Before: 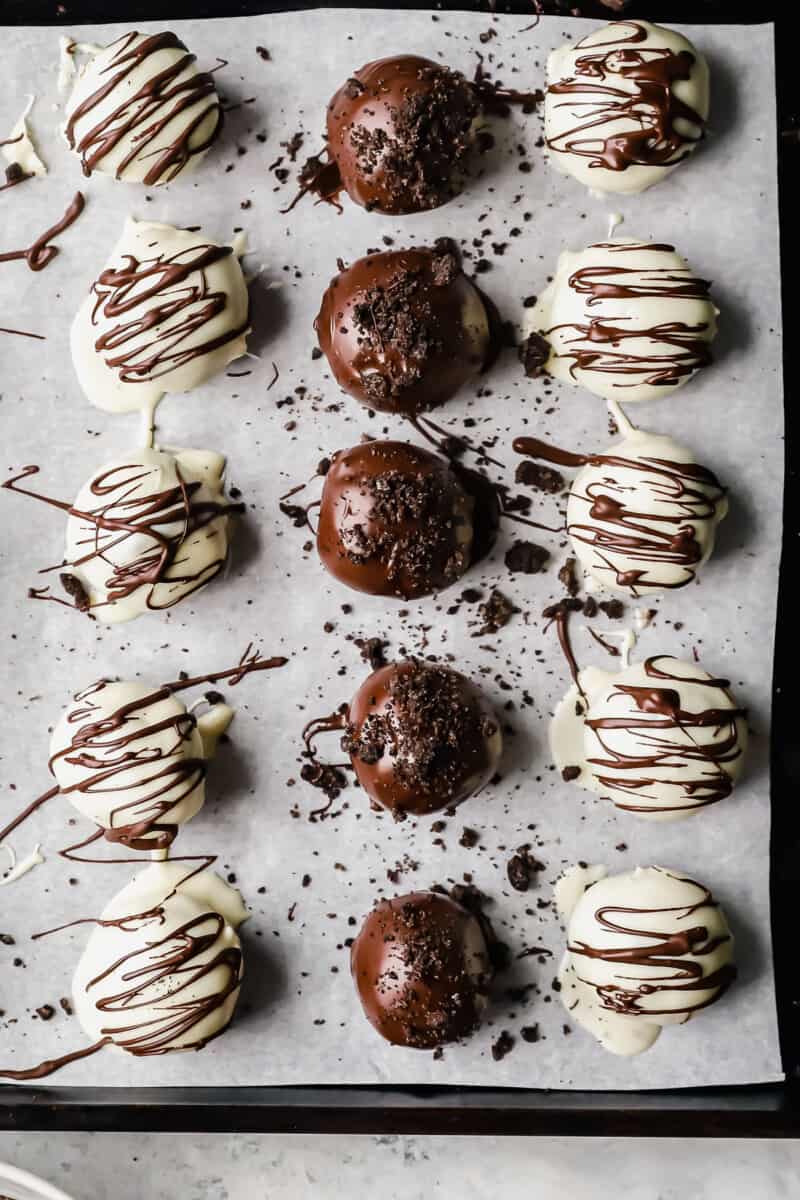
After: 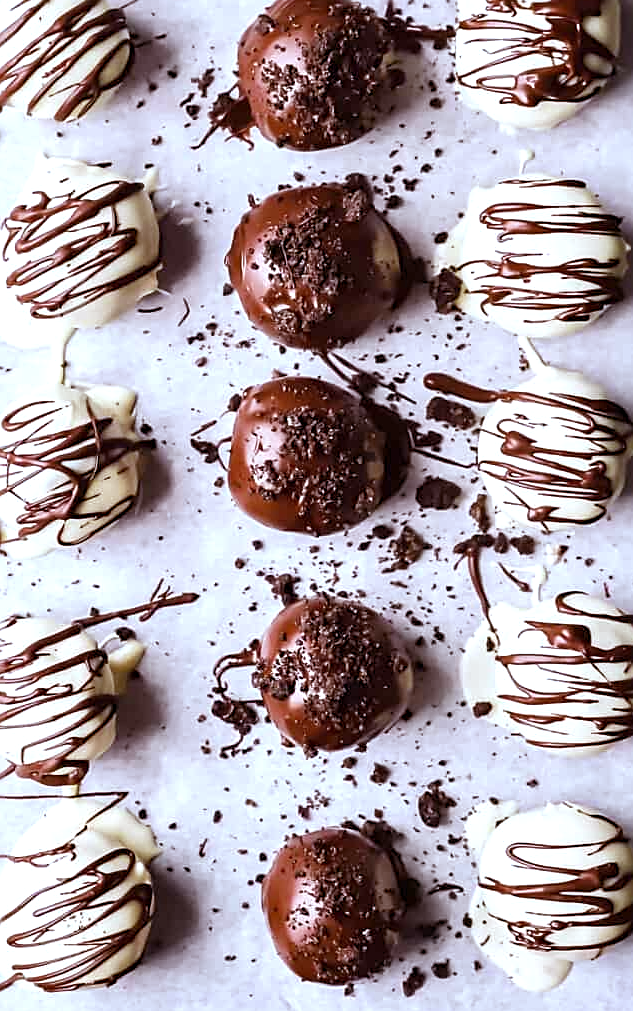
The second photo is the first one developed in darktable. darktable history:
sharpen: on, module defaults
rgb levels: mode RGB, independent channels, levels [[0, 0.474, 1], [0, 0.5, 1], [0, 0.5, 1]]
crop: left 11.225%, top 5.381%, right 9.565%, bottom 10.314%
white balance: red 0.931, blue 1.11
exposure: exposure 0.496 EV, compensate highlight preservation false
